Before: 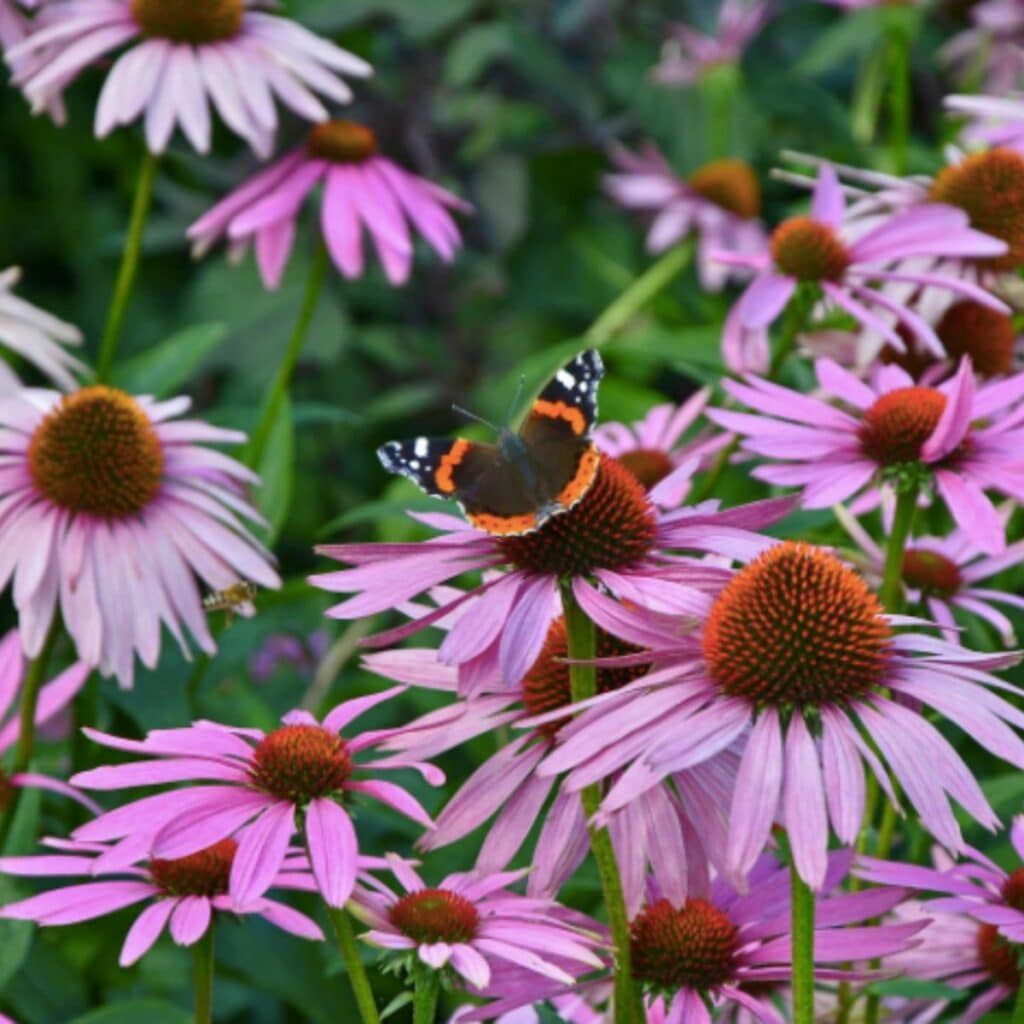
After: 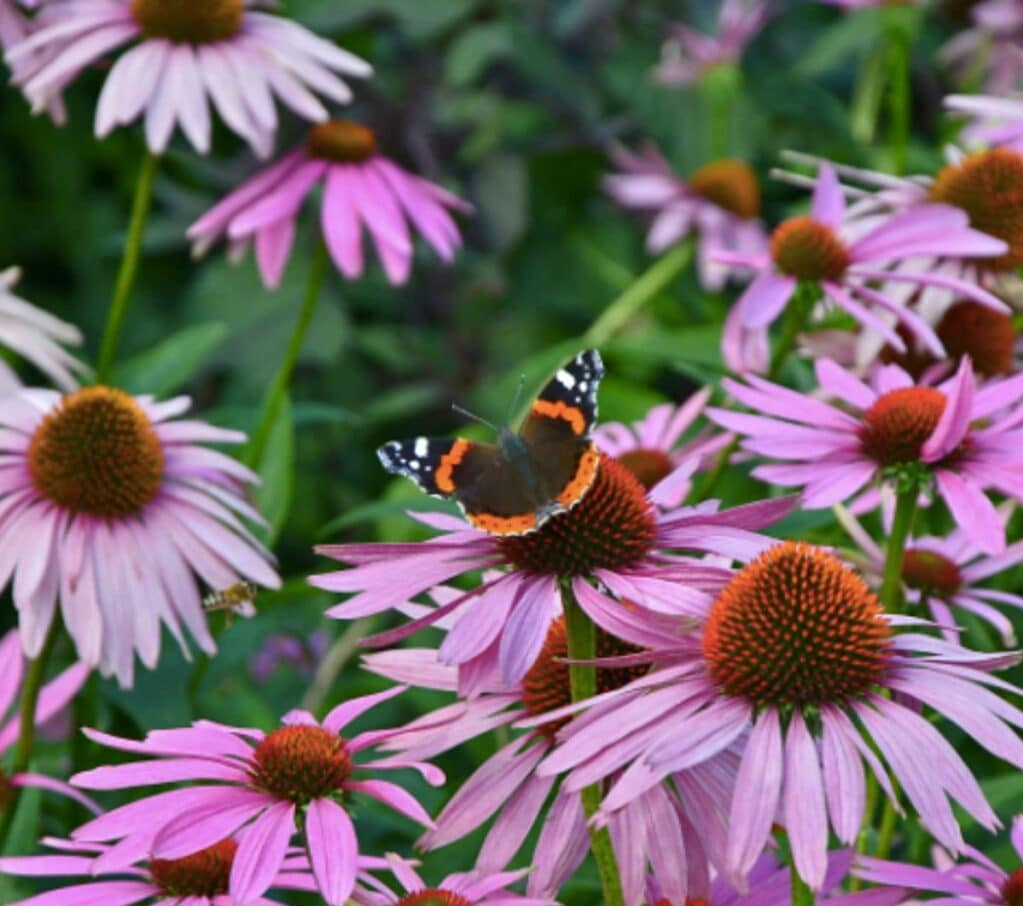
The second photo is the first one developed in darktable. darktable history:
sharpen: amount 0.206
crop and rotate: top 0%, bottom 11.445%
